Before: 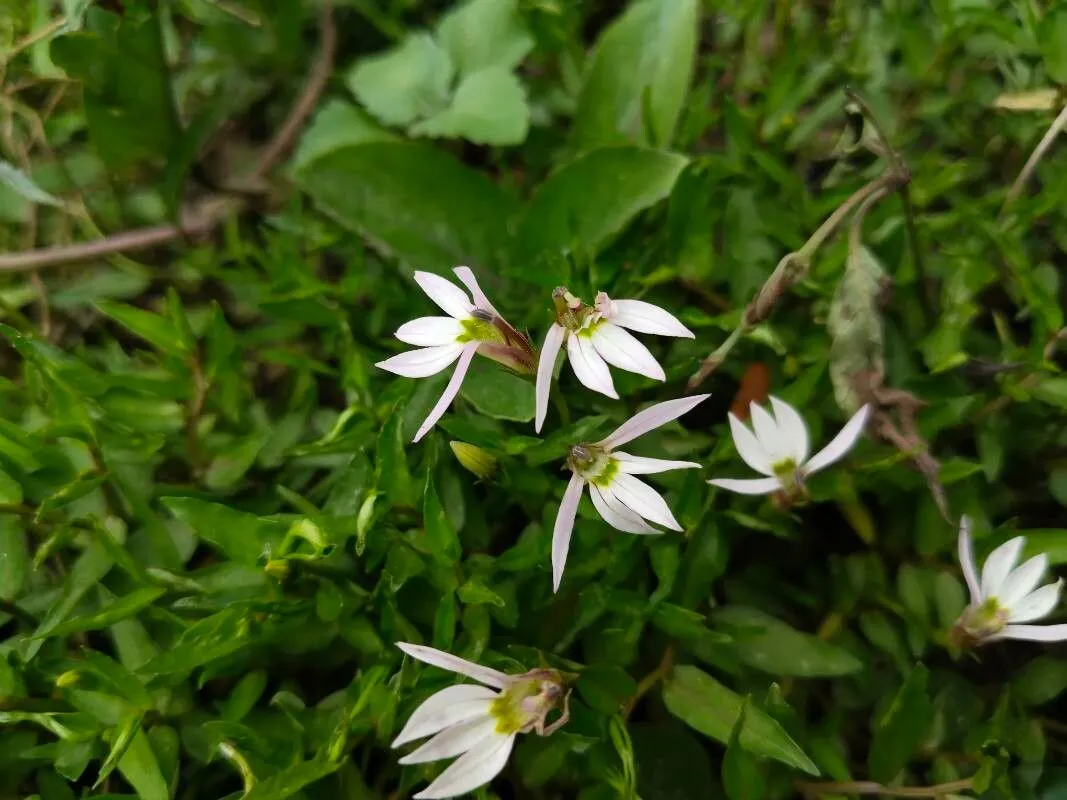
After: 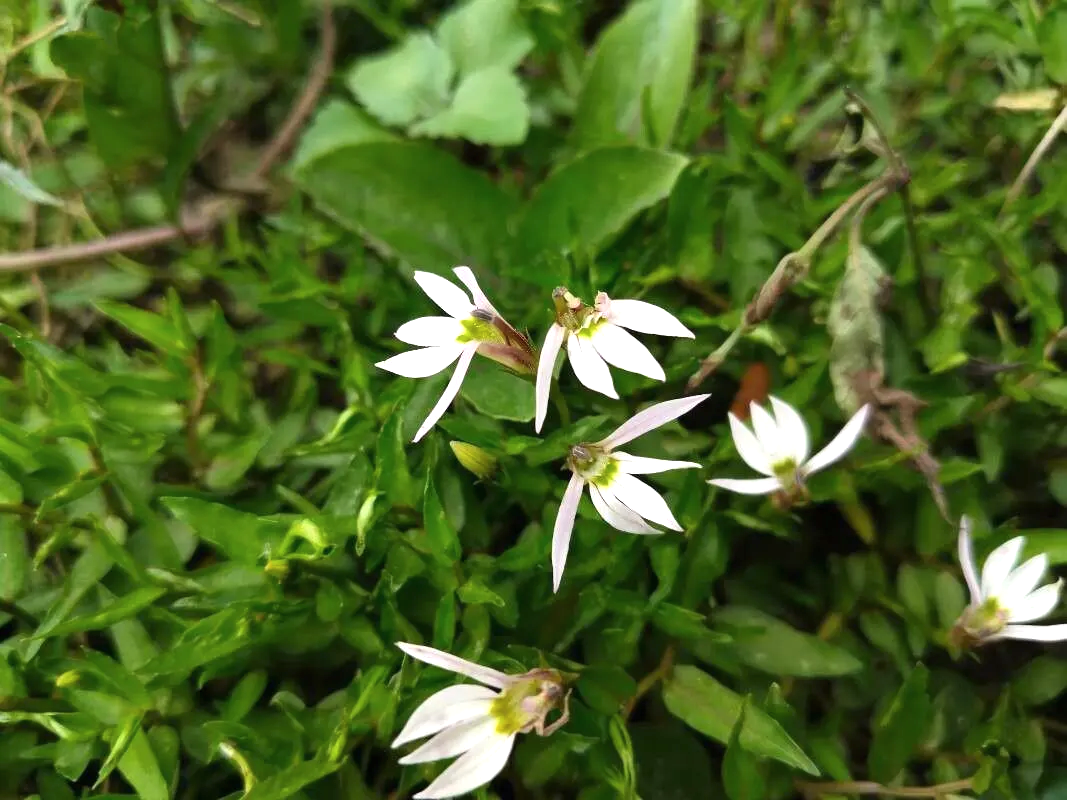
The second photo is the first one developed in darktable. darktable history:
exposure: black level correction 0, exposure 0.692 EV, compensate highlight preservation false
contrast brightness saturation: saturation -0.046
